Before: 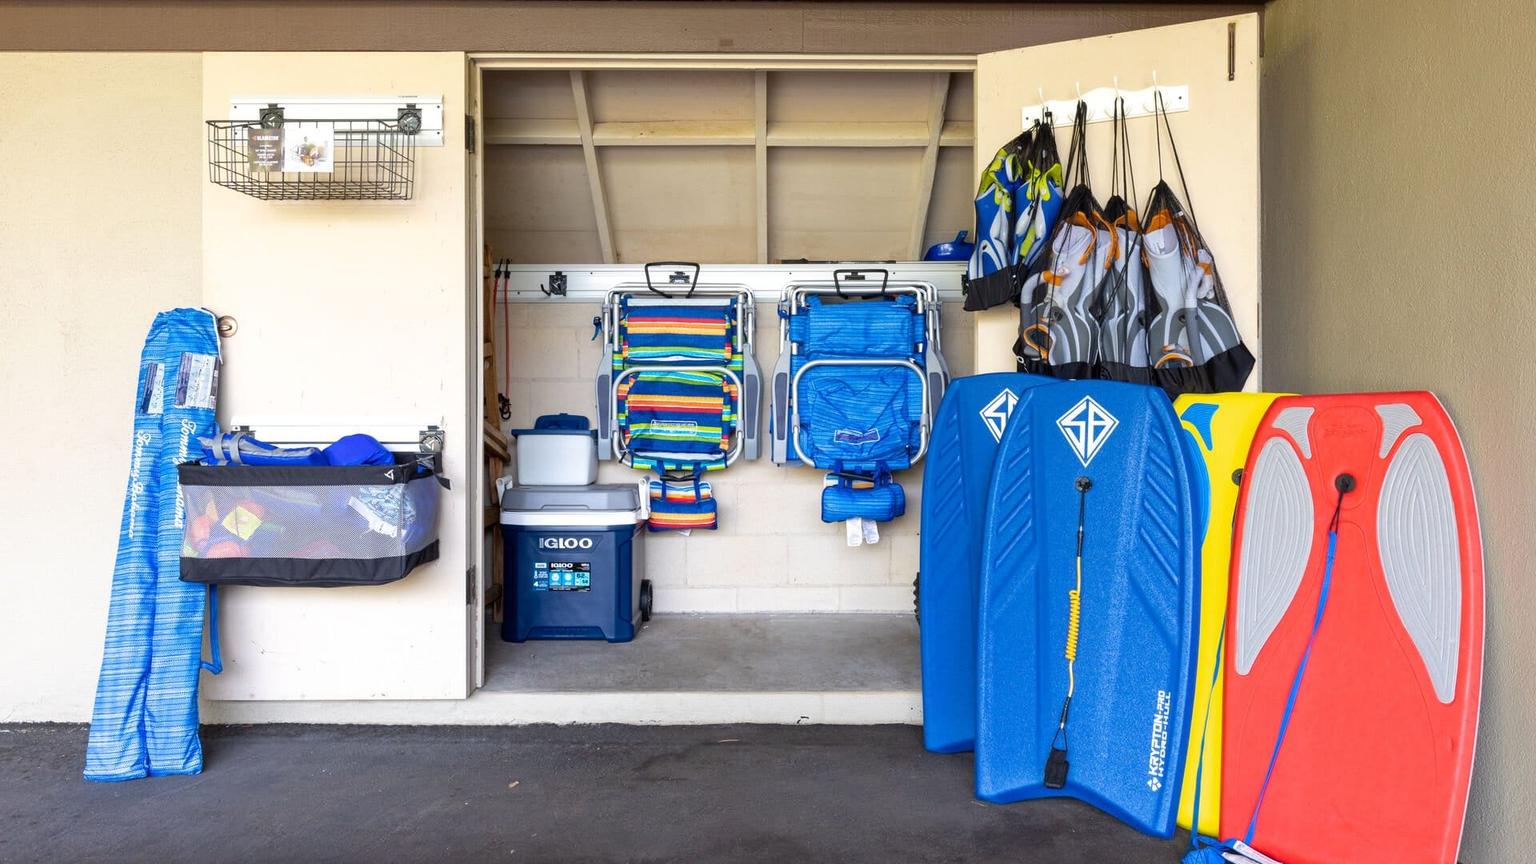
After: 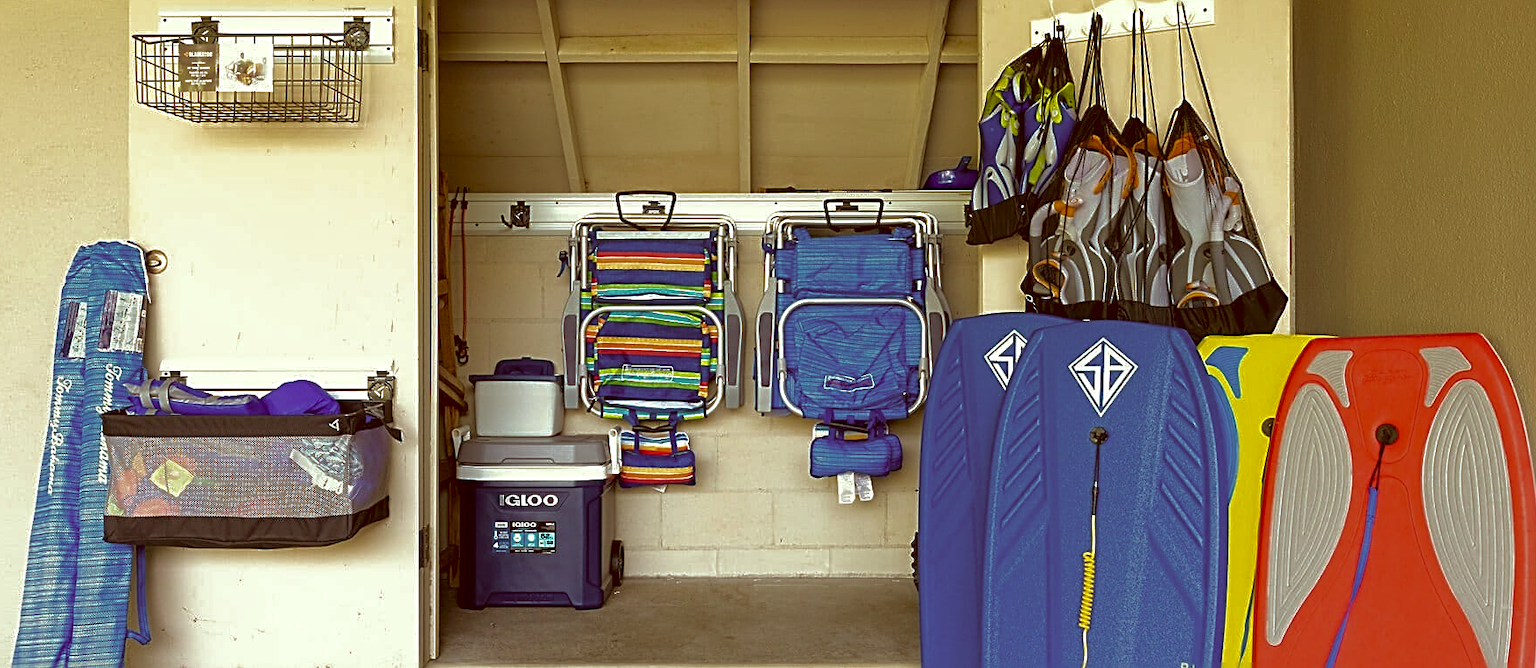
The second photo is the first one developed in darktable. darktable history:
crop: left 5.596%, top 10.314%, right 3.534%, bottom 19.395%
sharpen: radius 2.584, amount 0.688
base curve: curves: ch0 [(0, 0) (0.826, 0.587) (1, 1)]
velvia: on, module defaults
color correction: highlights a* -5.94, highlights b* 9.48, shadows a* 10.12, shadows b* 23.94
